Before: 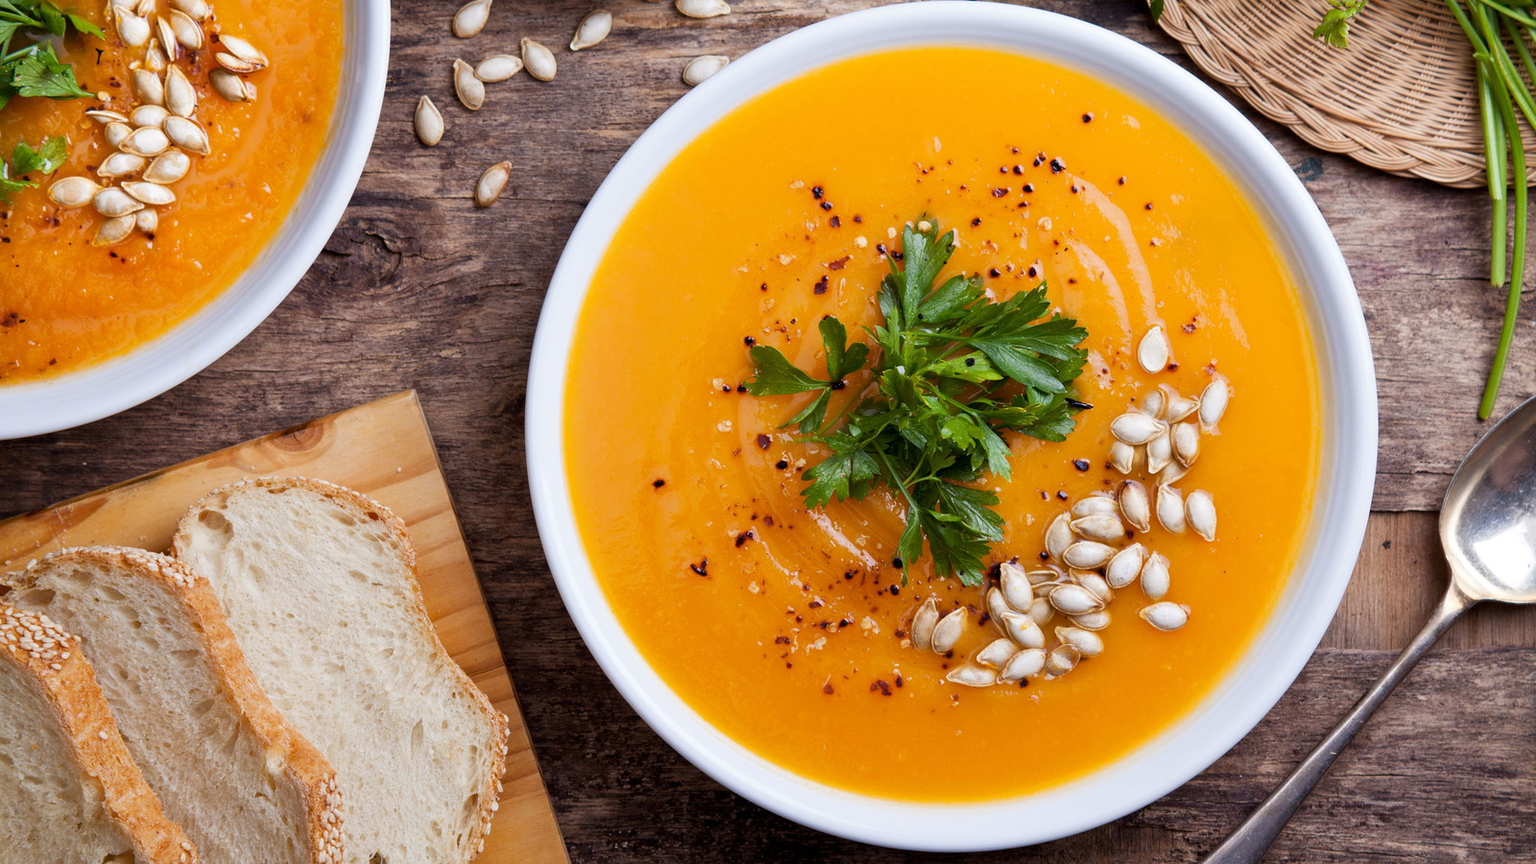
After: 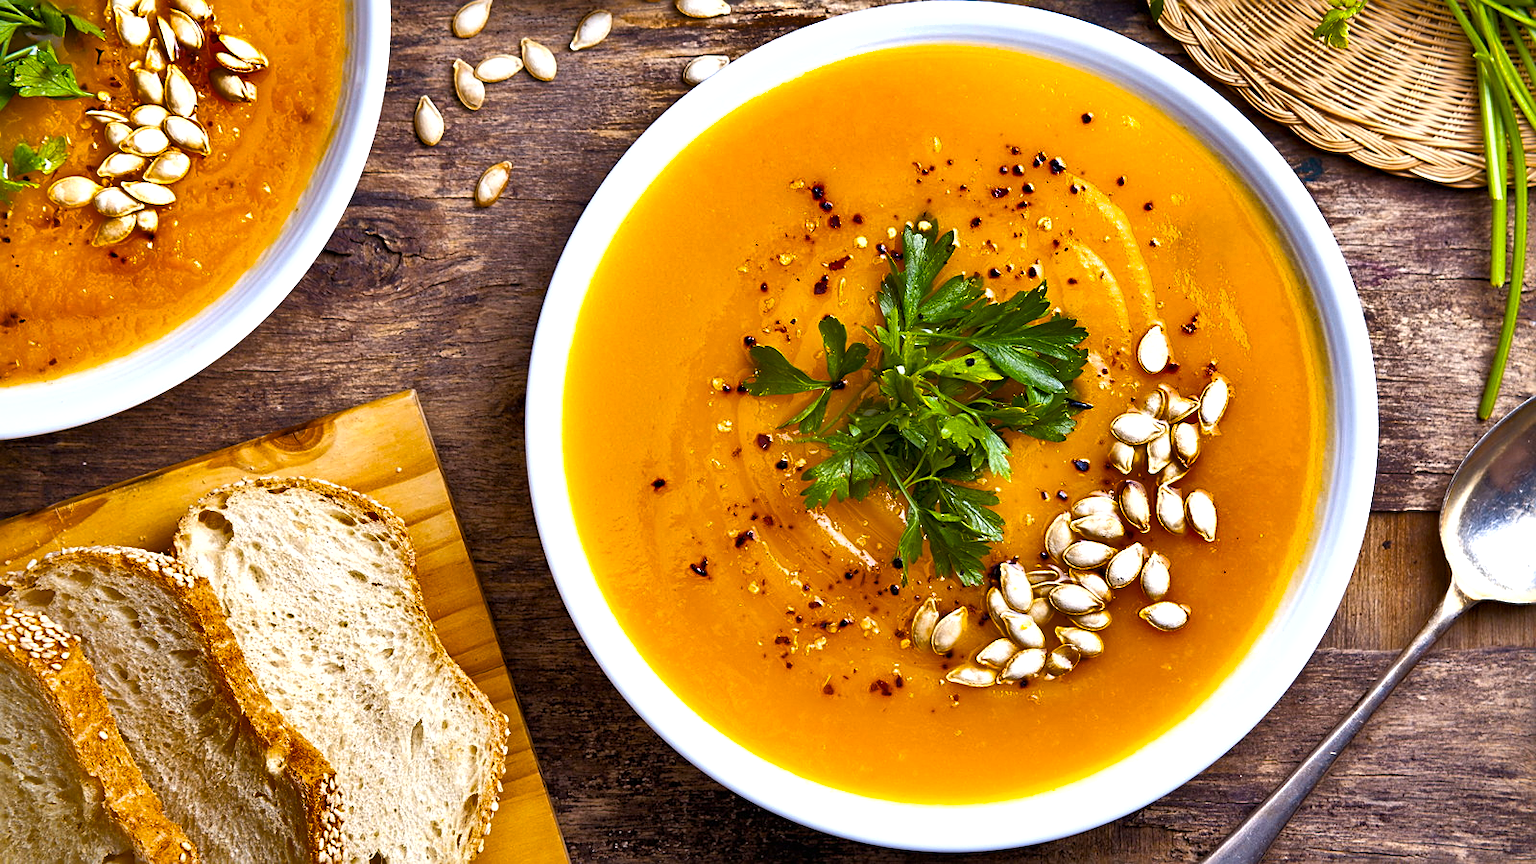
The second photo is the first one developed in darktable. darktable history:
color contrast: green-magenta contrast 0.8, blue-yellow contrast 1.1, unbound 0
color balance rgb: perceptual saturation grading › global saturation 40%, global vibrance 15%
shadows and highlights: shadows 20.91, highlights -82.73, soften with gaussian
exposure: black level correction 0, exposure 0.7 EV, compensate exposure bias true, compensate highlight preservation false
sharpen: on, module defaults
